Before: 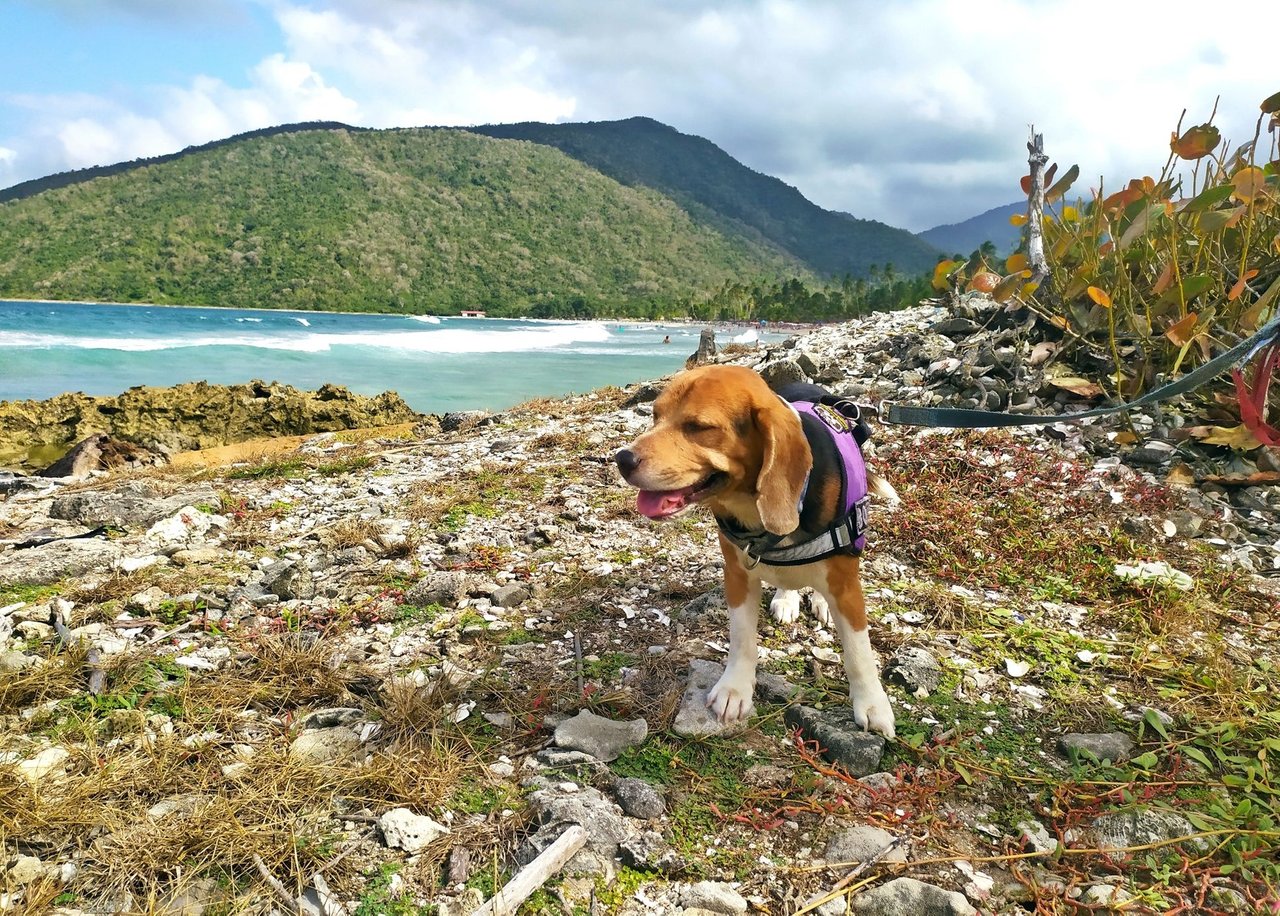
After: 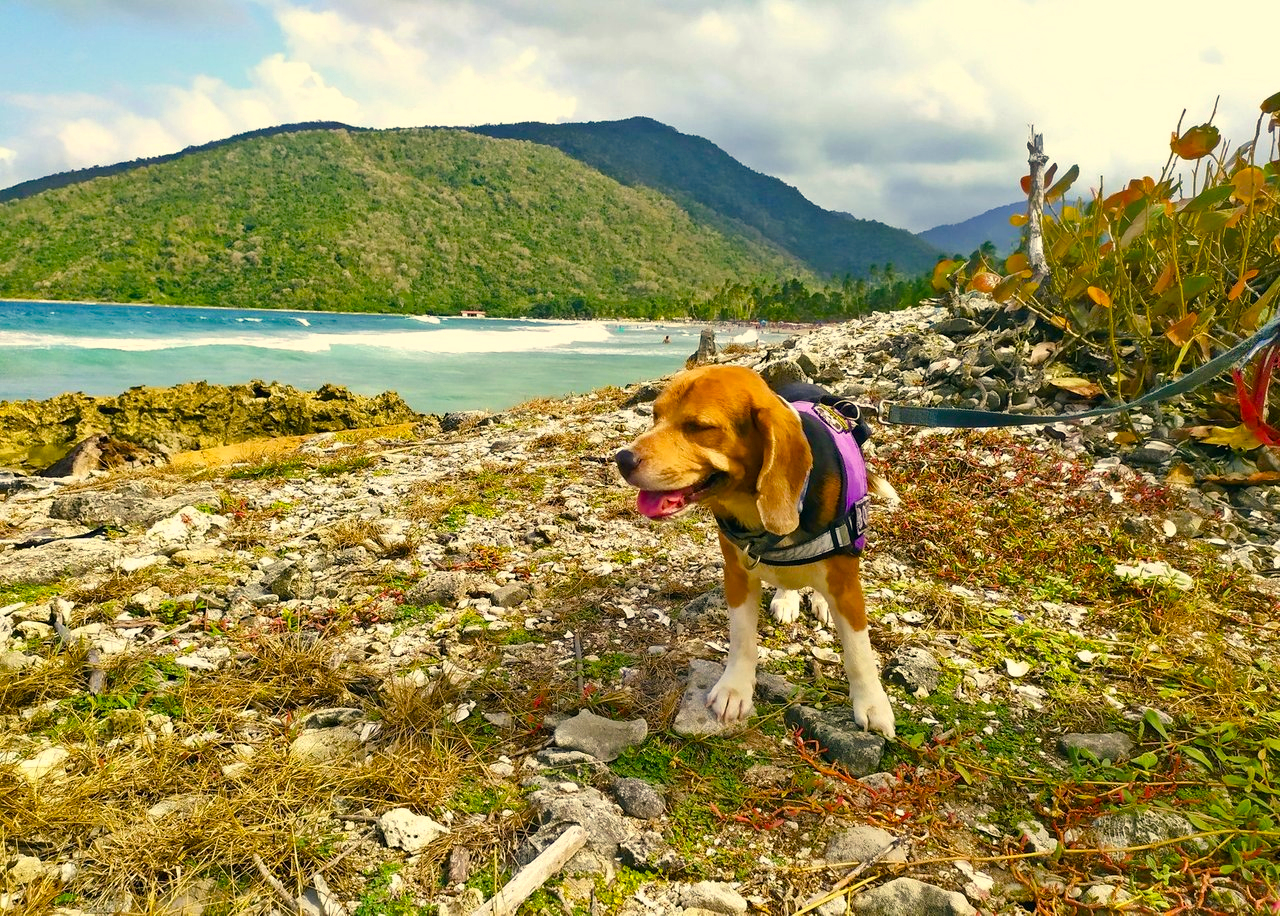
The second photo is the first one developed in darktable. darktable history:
color balance rgb: highlights gain › chroma 0.627%, highlights gain › hue 55.75°, linear chroma grading › global chroma 15.633%, perceptual saturation grading › global saturation 25.149%, perceptual saturation grading › highlights -28.393%, perceptual saturation grading › shadows 34.194%
color correction: highlights a* 1.31, highlights b* 18.12
